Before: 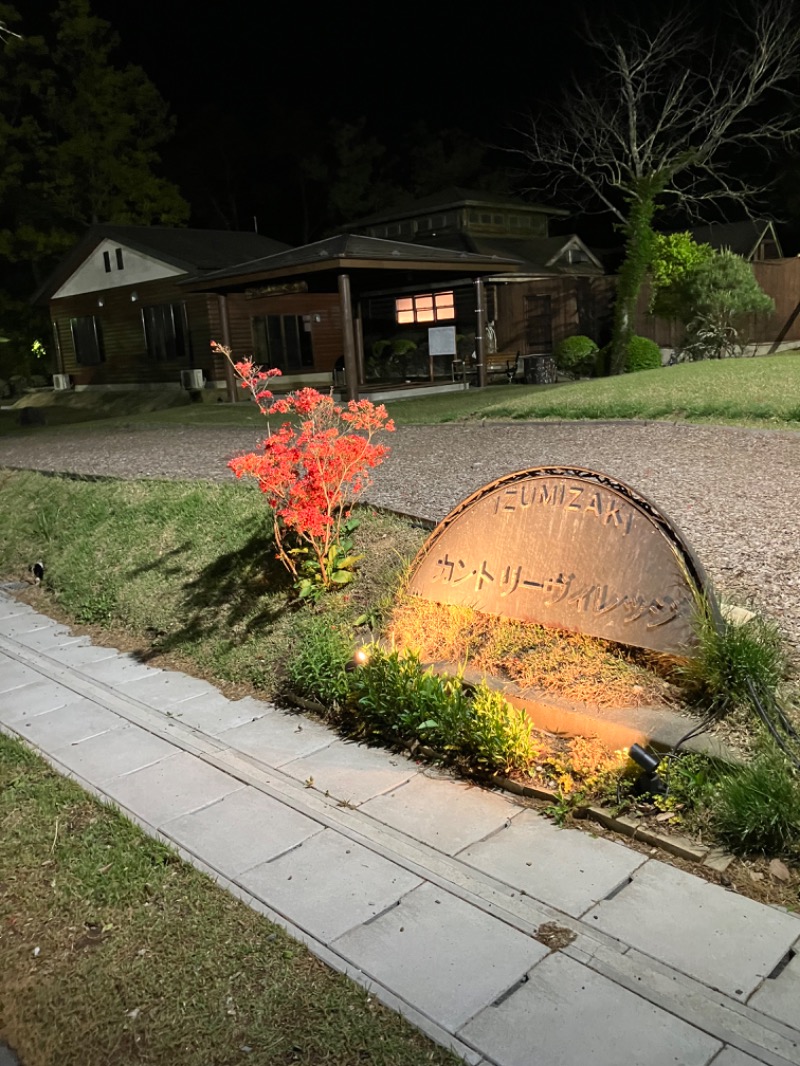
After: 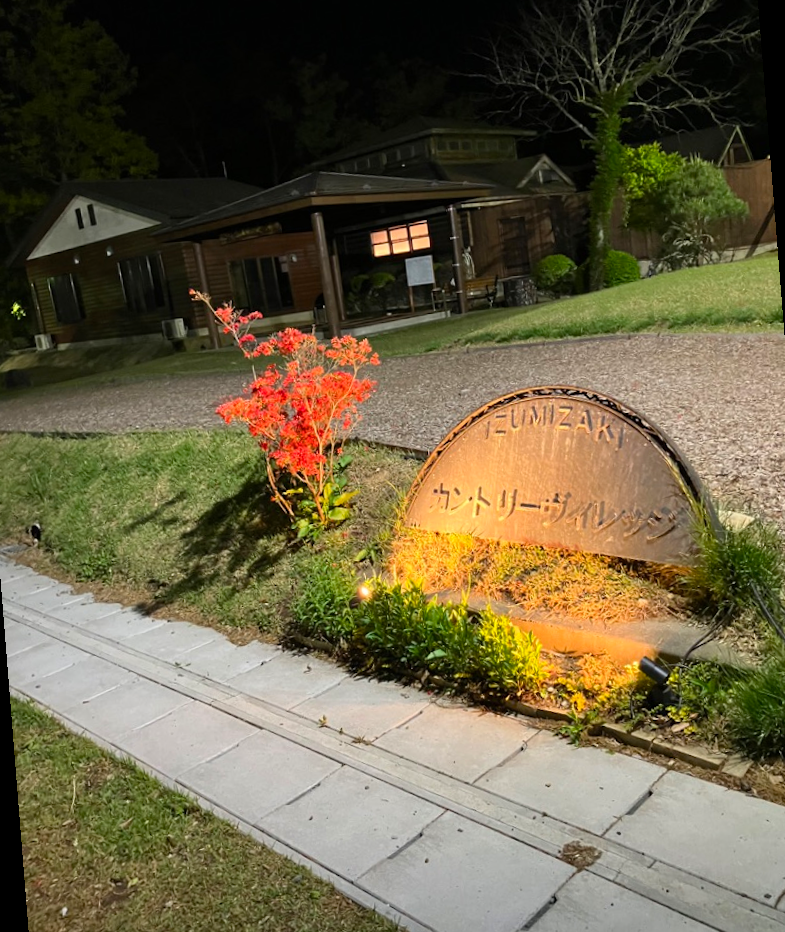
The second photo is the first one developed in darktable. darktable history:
rotate and perspective: rotation -4.57°, crop left 0.054, crop right 0.944, crop top 0.087, crop bottom 0.914
color balance rgb: linear chroma grading › global chroma 6.48%, perceptual saturation grading › global saturation 12.96%, global vibrance 6.02%
